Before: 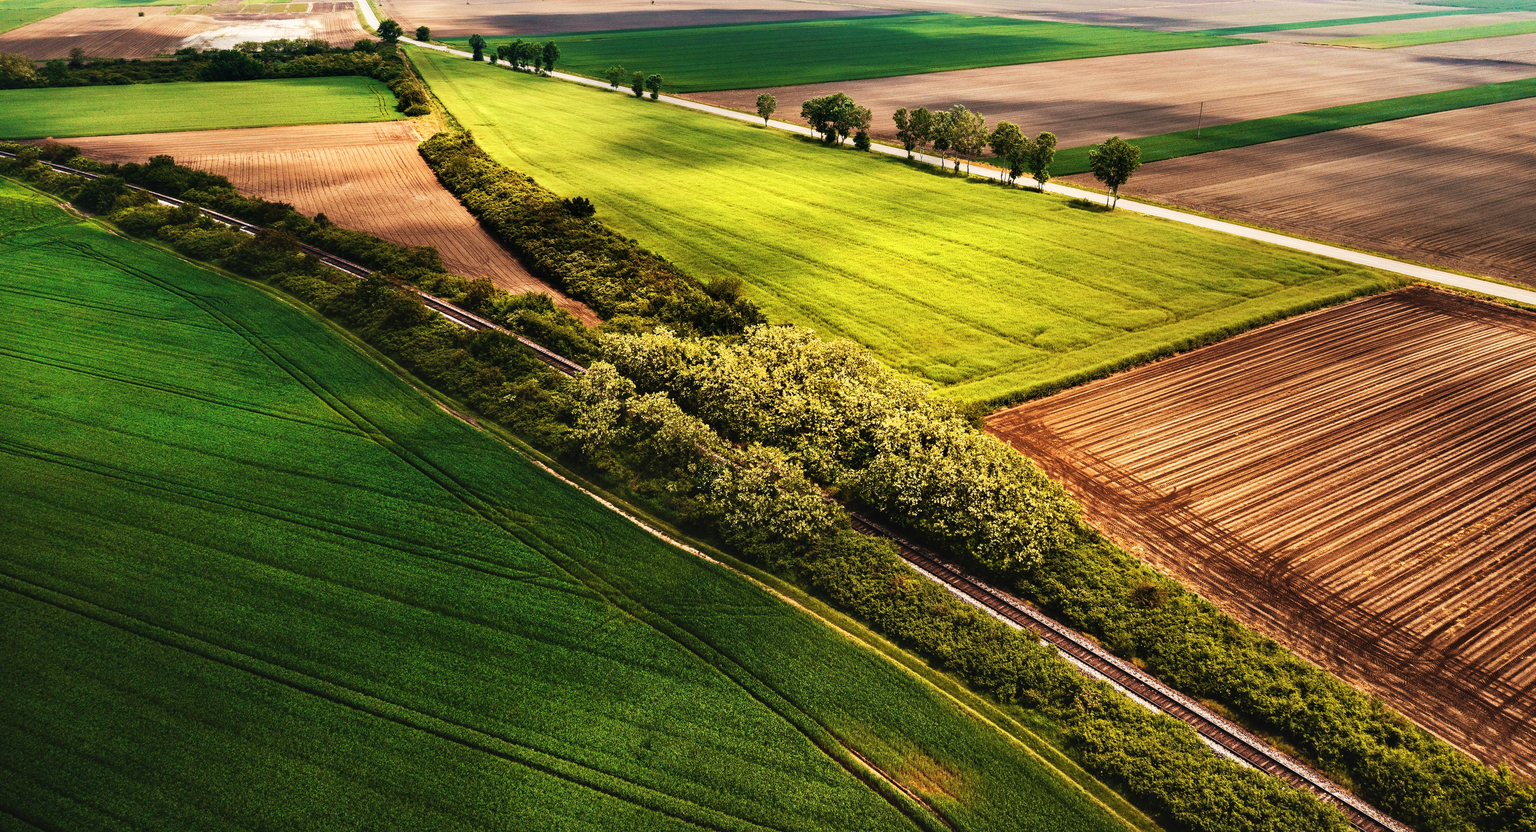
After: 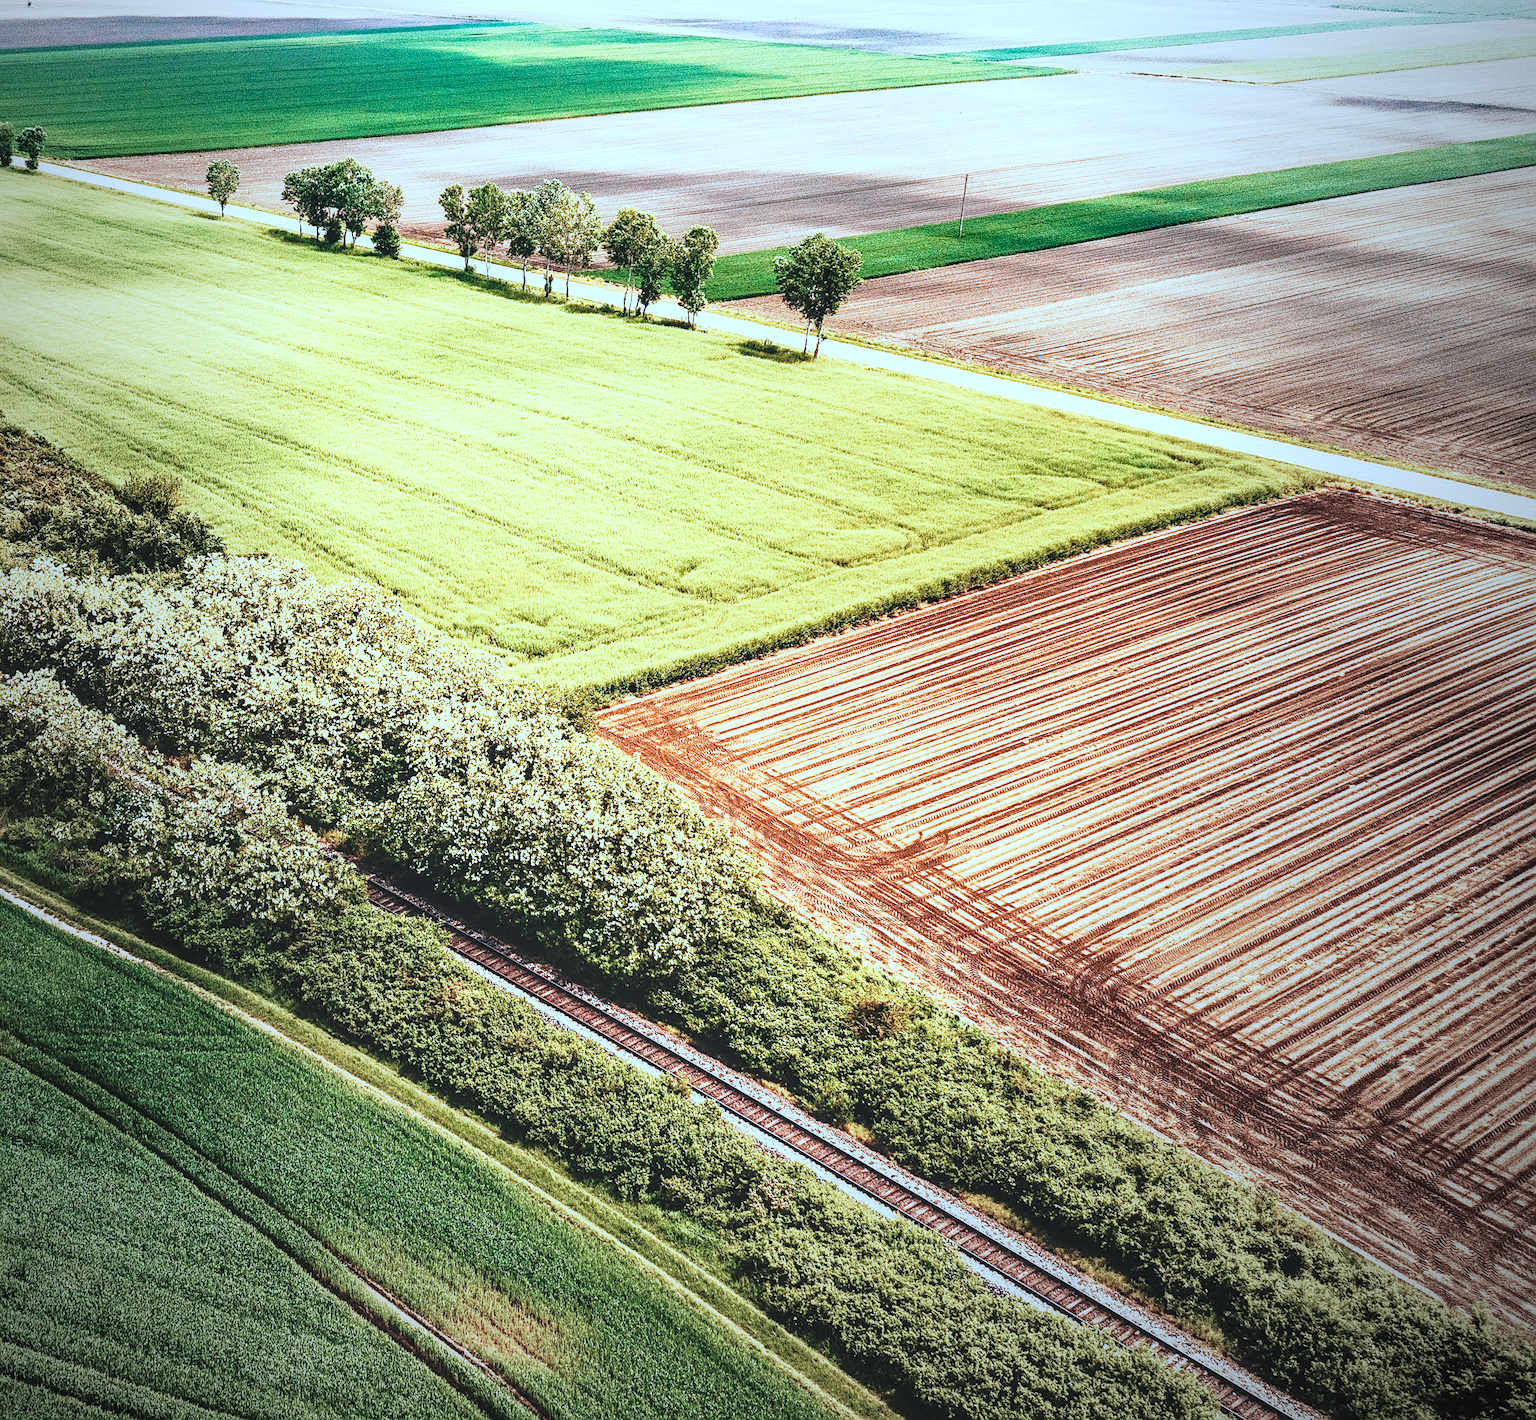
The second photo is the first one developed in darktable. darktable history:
vignetting: fall-off start 72.14%, fall-off radius 108.07%, brightness -0.713, saturation -0.488, center (-0.054, -0.359), width/height ratio 0.729
crop: left 41.402%
sharpen: on, module defaults
color correction: highlights a* -9.35, highlights b* -23.15
exposure: black level correction 0, exposure 1.2 EV, compensate exposure bias true, compensate highlight preservation false
local contrast: on, module defaults
base curve: curves: ch0 [(0, 0) (0.028, 0.03) (0.121, 0.232) (0.46, 0.748) (0.859, 0.968) (1, 1)], preserve colors none
contrast brightness saturation: contrast -0.1, saturation -0.1
